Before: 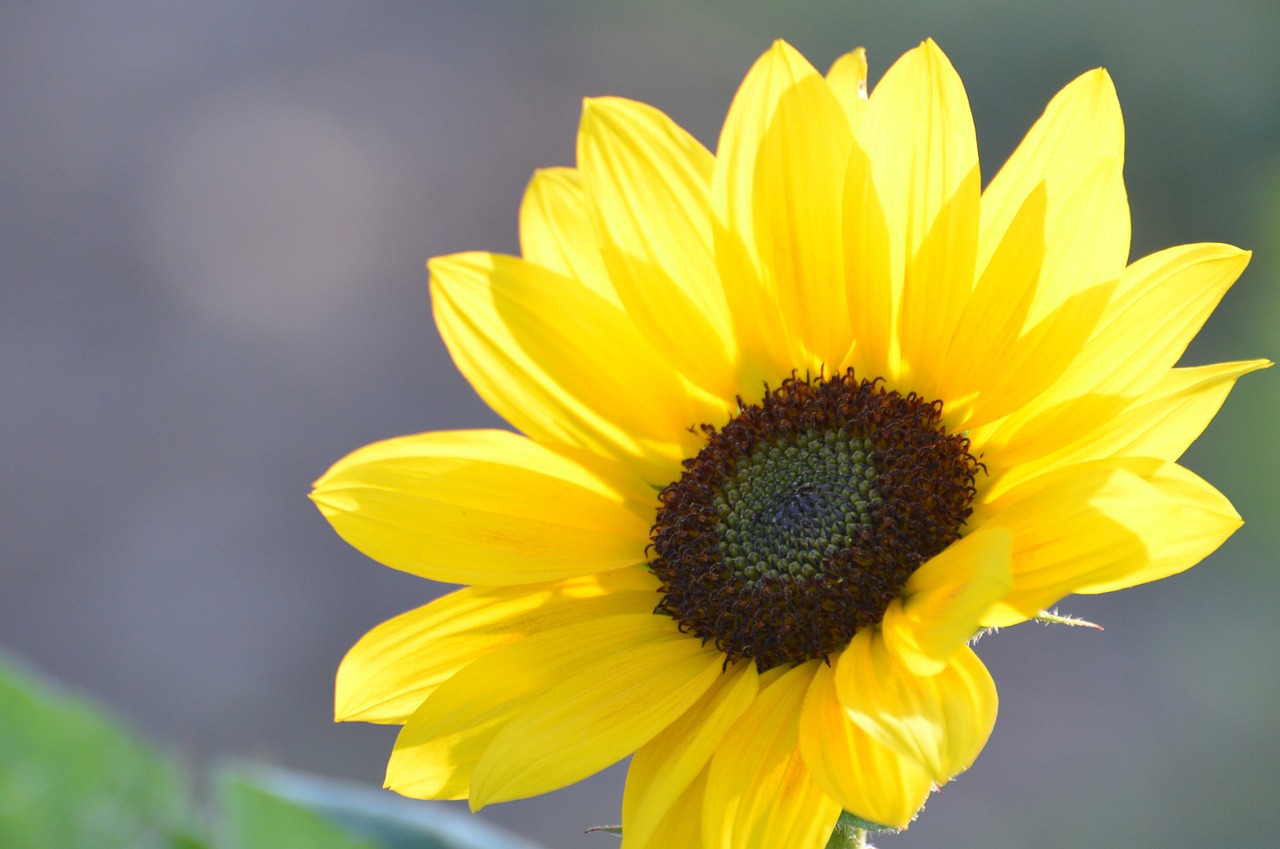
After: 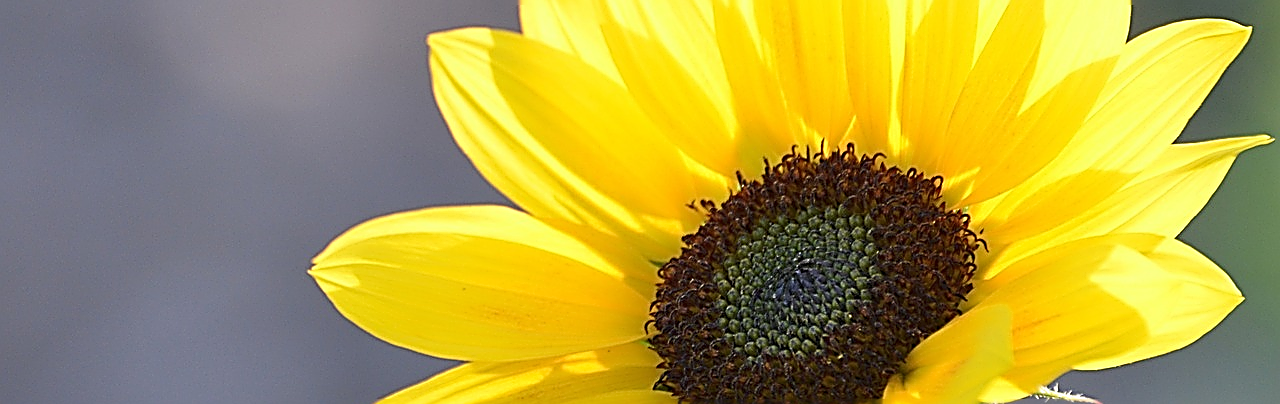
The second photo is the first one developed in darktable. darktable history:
crop and rotate: top 26.474%, bottom 25.911%
sharpen: amount 1.996
